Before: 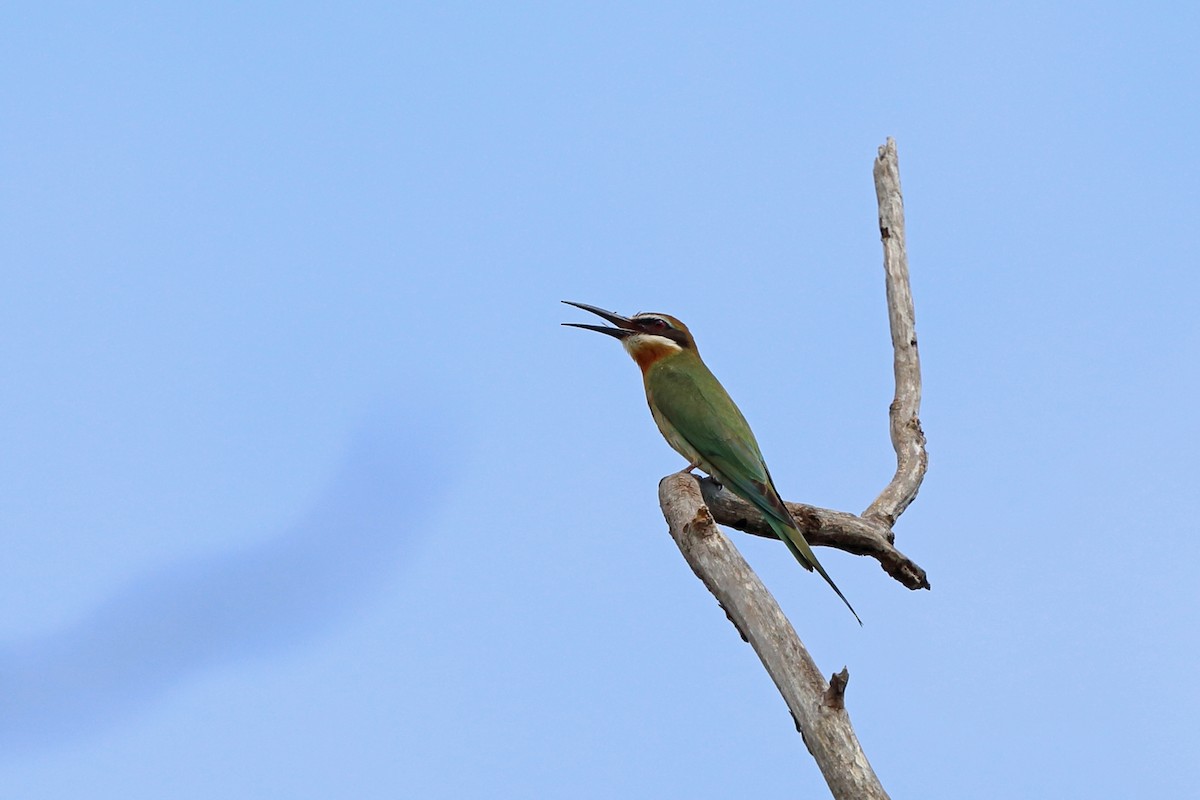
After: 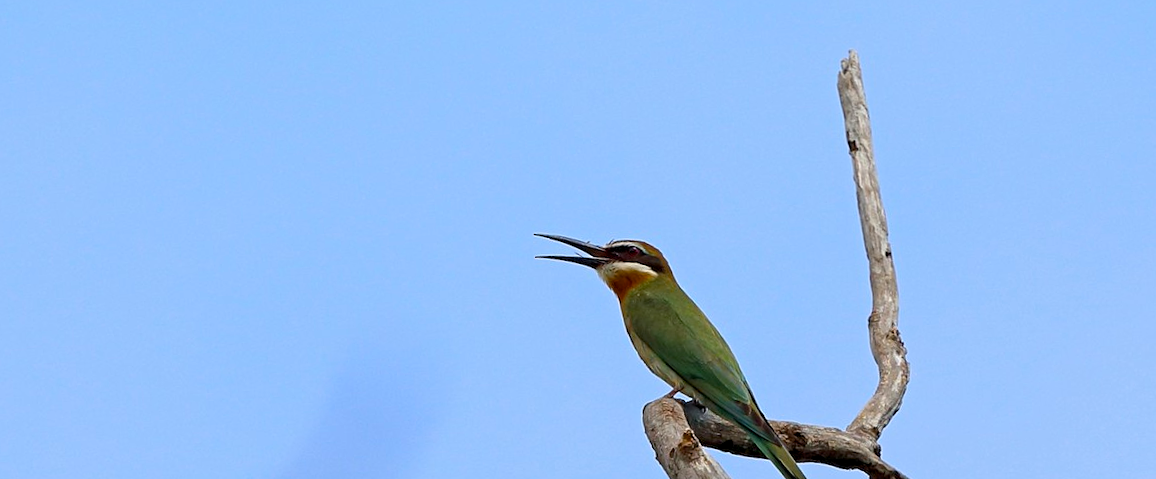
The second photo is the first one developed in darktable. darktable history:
color balance rgb: perceptual saturation grading › global saturation 20%, global vibrance 10%
exposure: black level correction 0.004, exposure 0.014 EV, compensate highlight preservation false
sharpen: radius 1.272, amount 0.305, threshold 0
crop and rotate: top 4.848%, bottom 29.503%
rotate and perspective: rotation -3.52°, crop left 0.036, crop right 0.964, crop top 0.081, crop bottom 0.919
